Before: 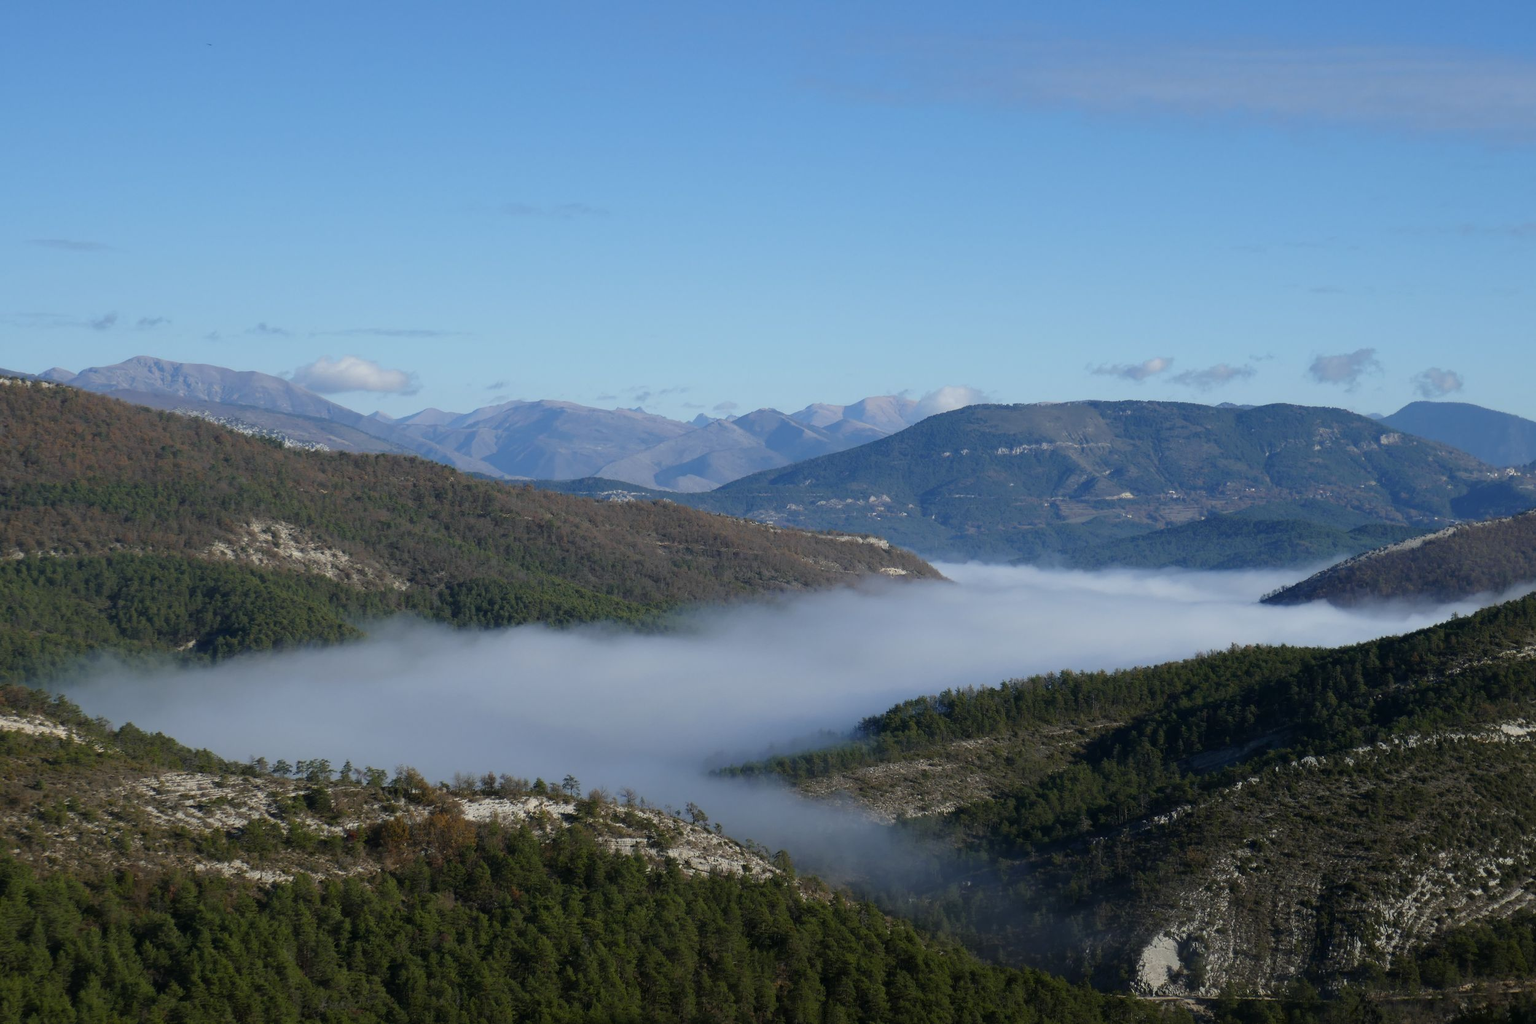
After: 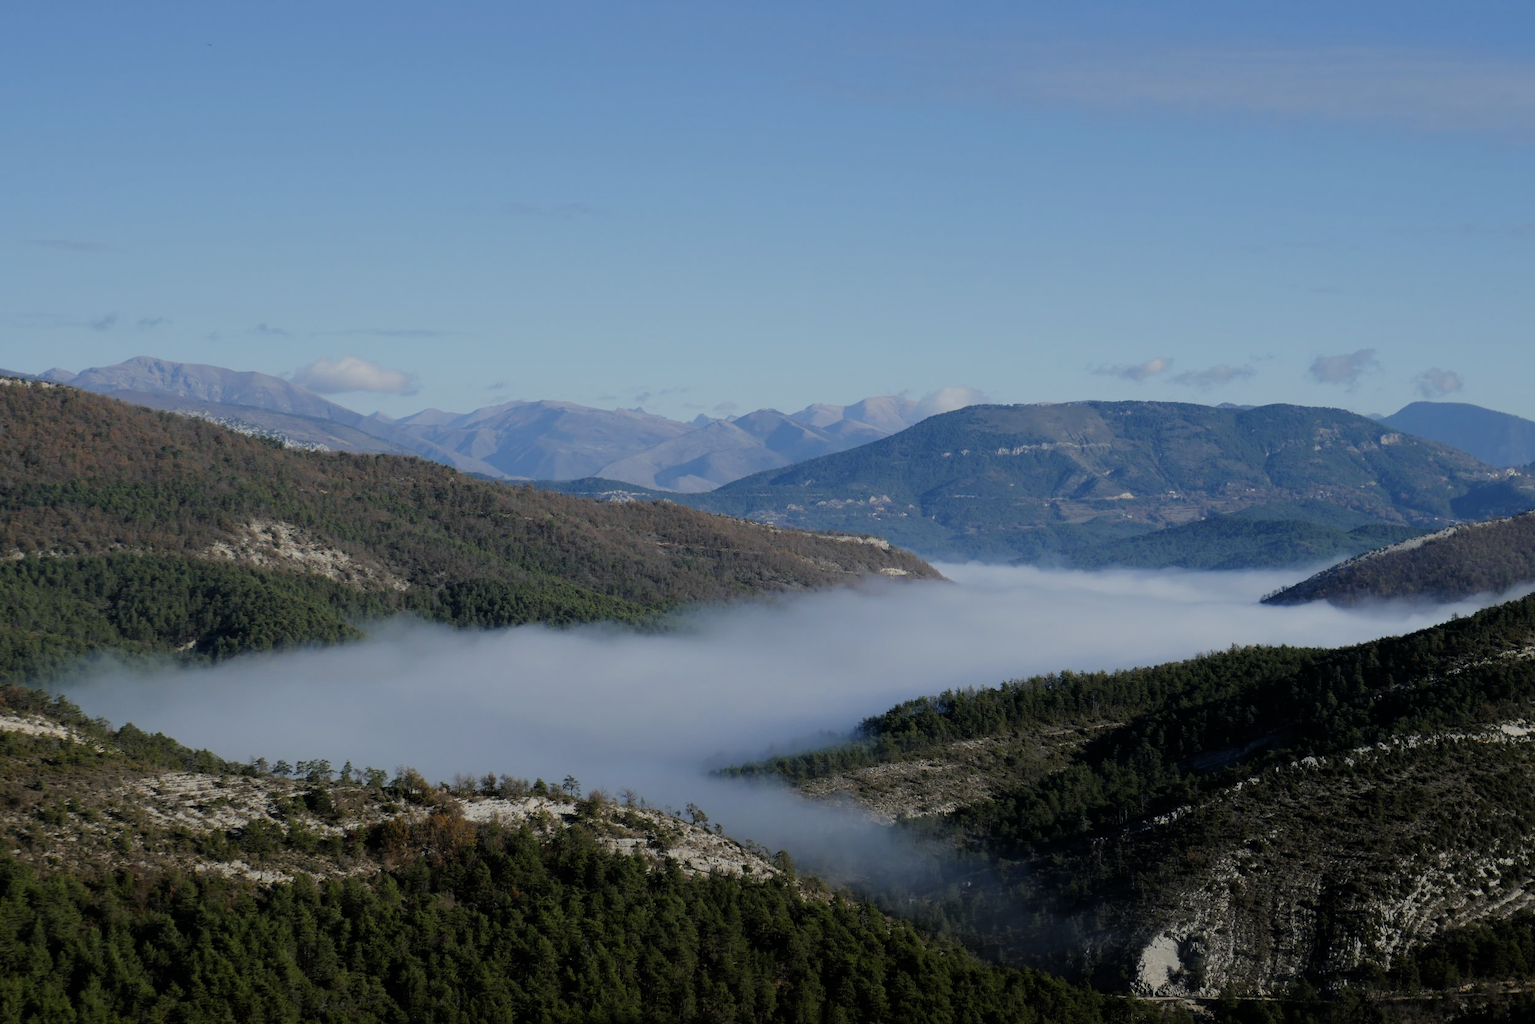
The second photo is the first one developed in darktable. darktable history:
filmic rgb: black relative exposure -6.98 EV, white relative exposure 5.61 EV, hardness 2.85
